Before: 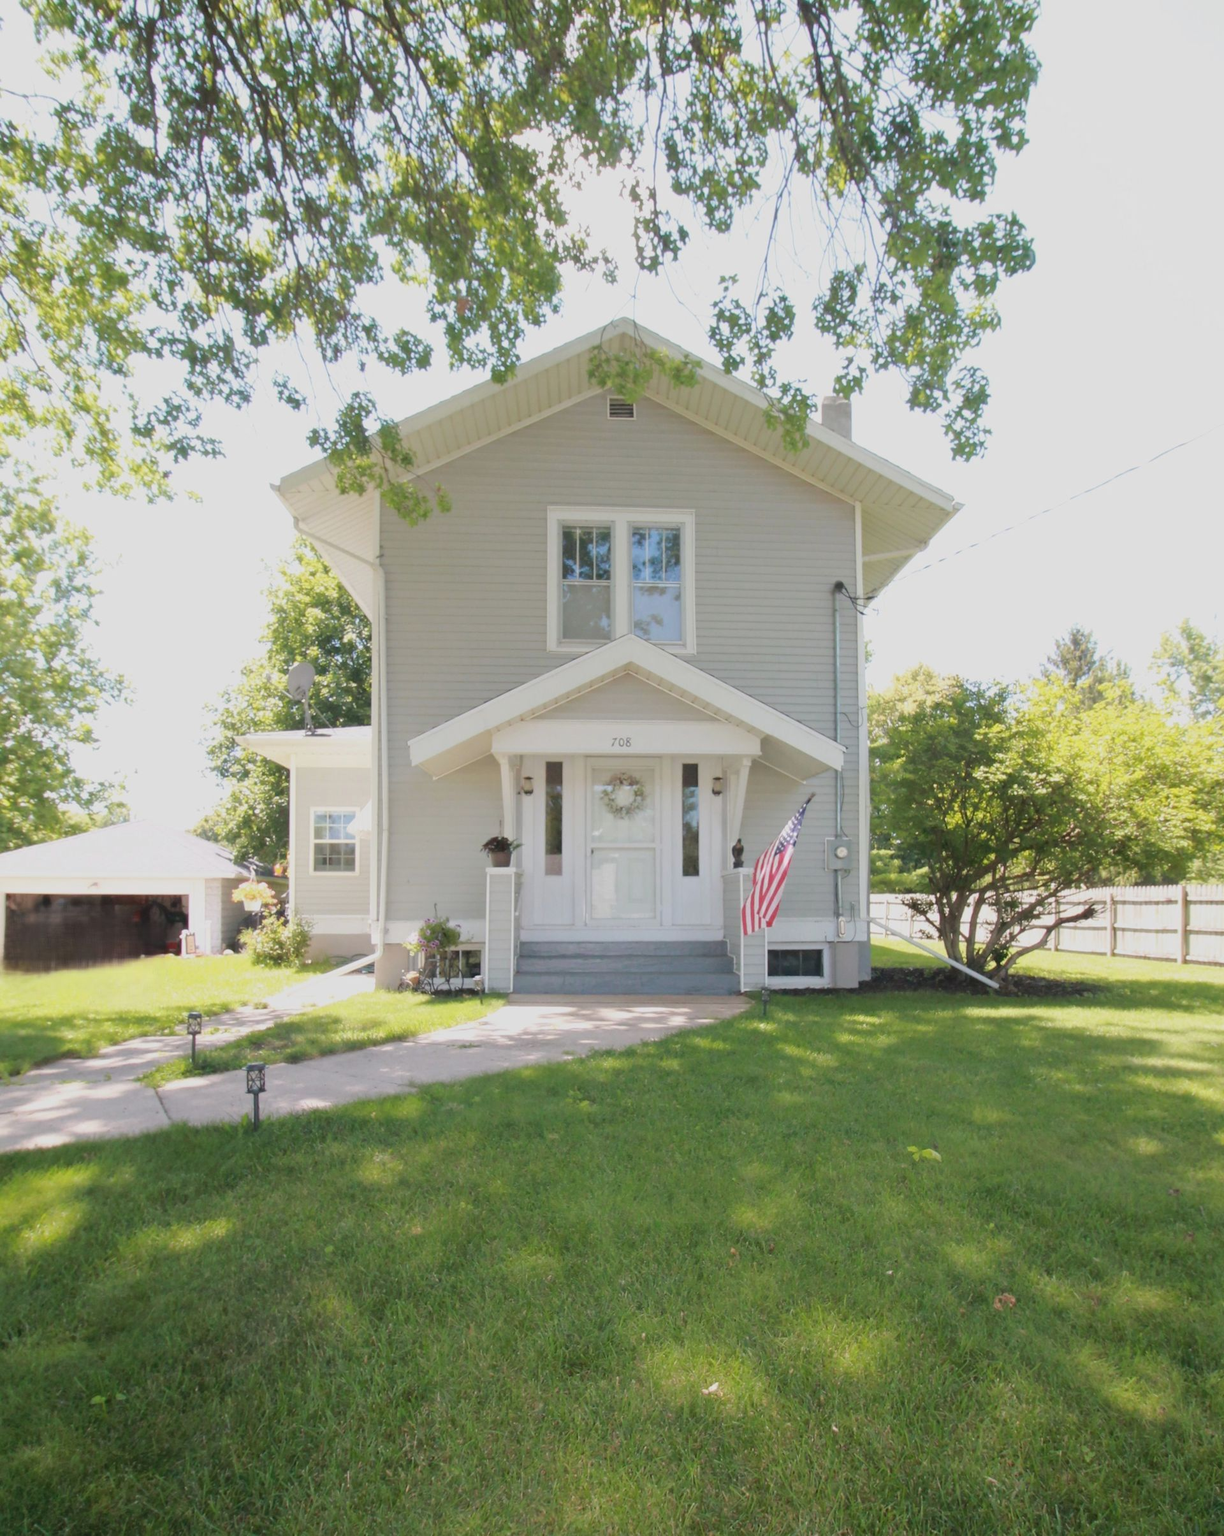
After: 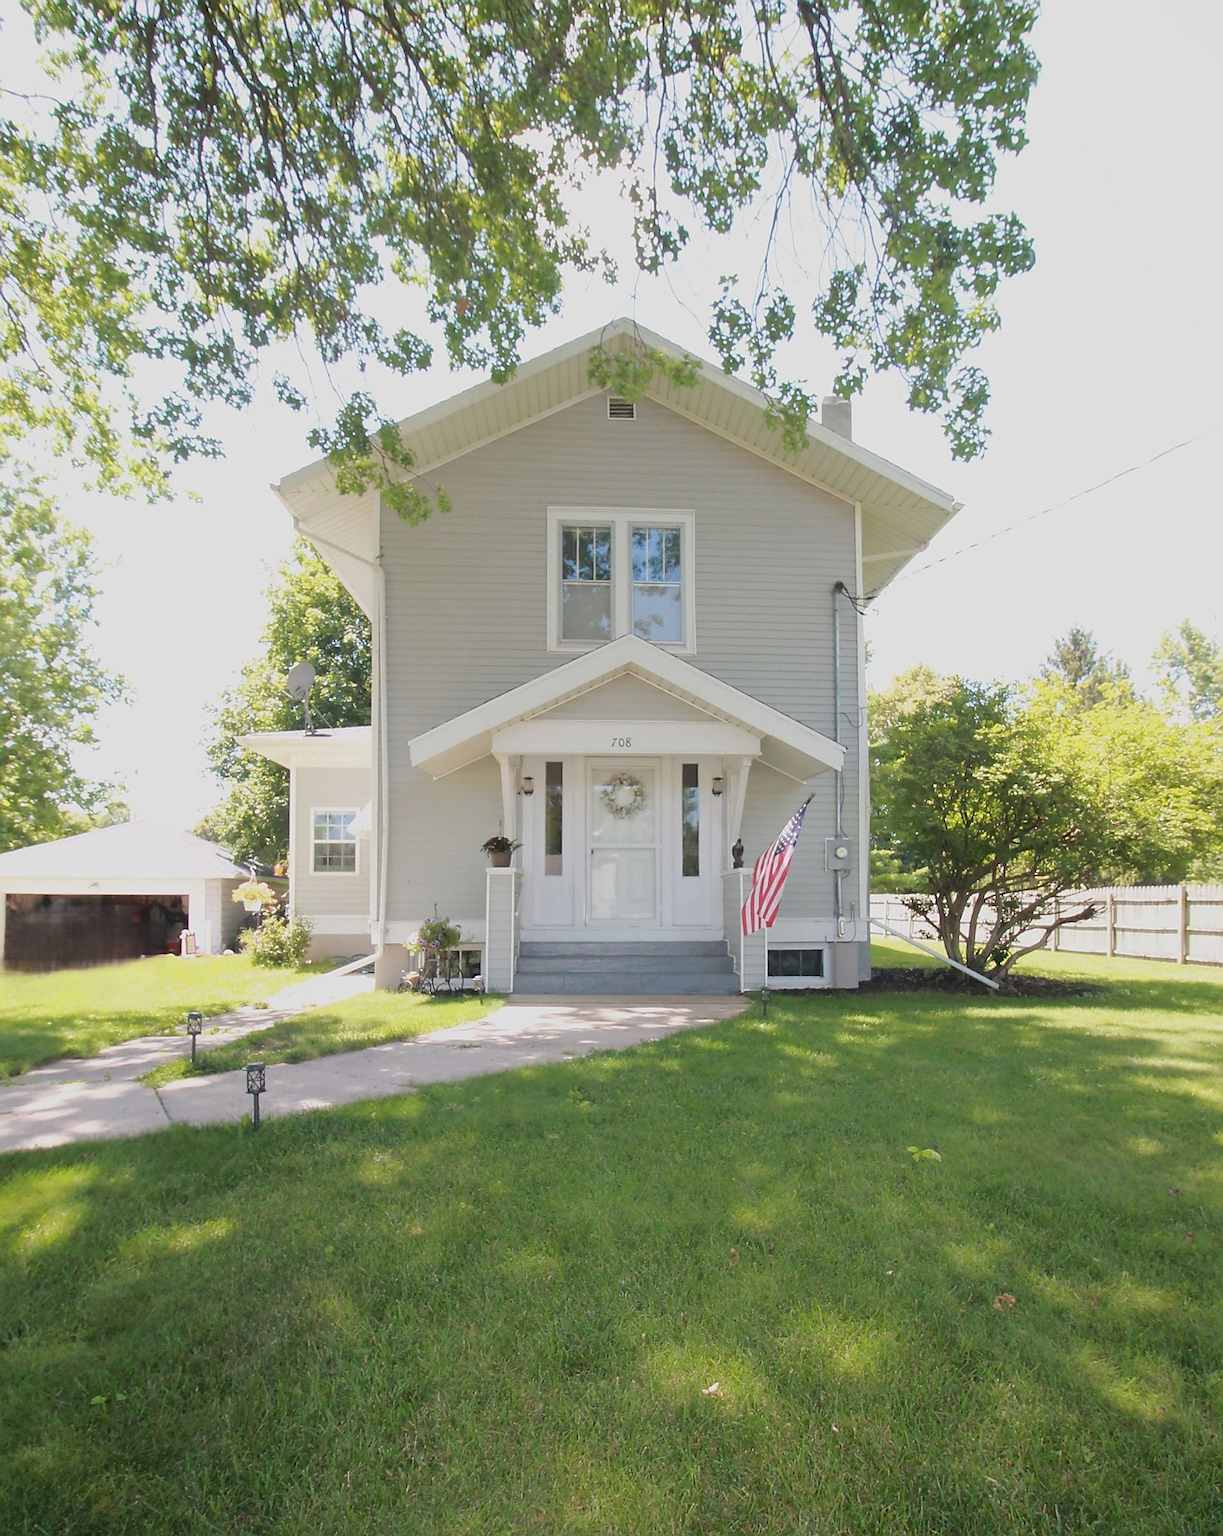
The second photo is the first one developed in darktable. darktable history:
sharpen: radius 1.36, amount 1.242, threshold 0.78
